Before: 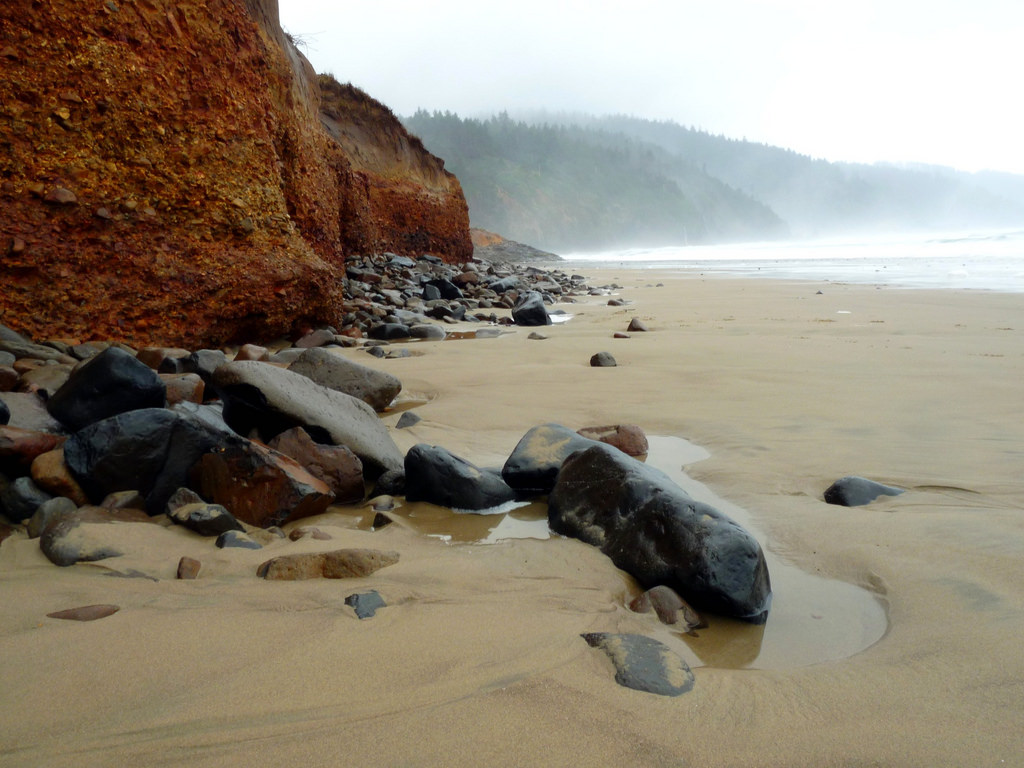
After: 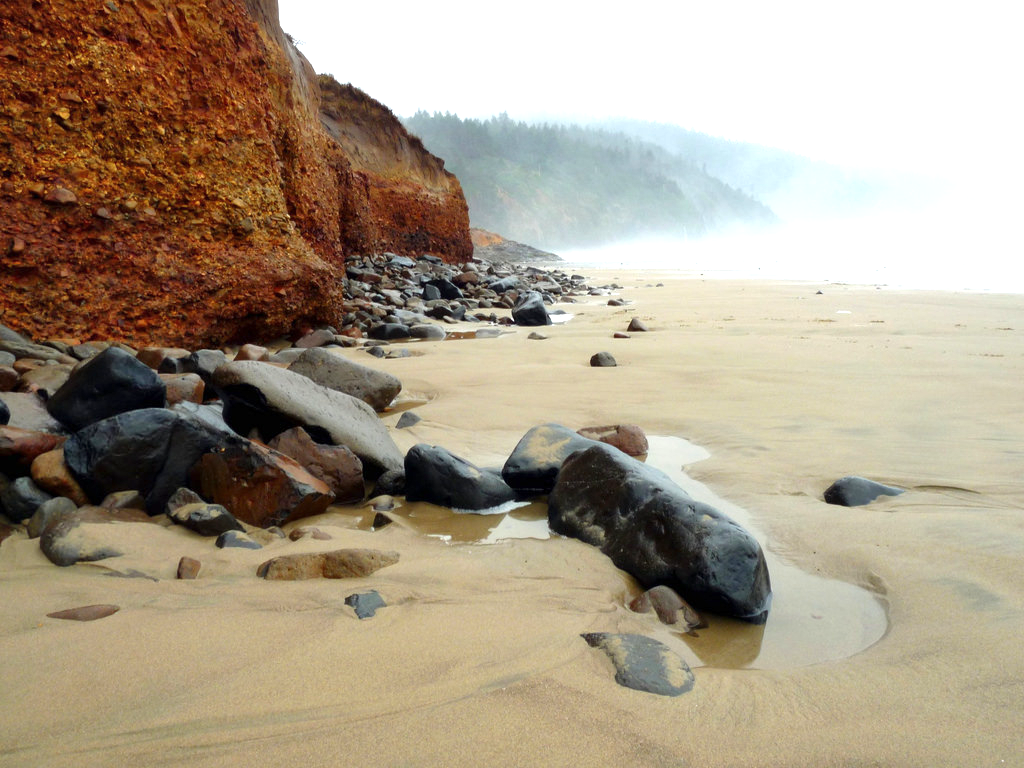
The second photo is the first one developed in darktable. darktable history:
shadows and highlights: shadows 37.27, highlights -28.18, soften with gaussian
exposure: exposure 0.74 EV, compensate highlight preservation false
